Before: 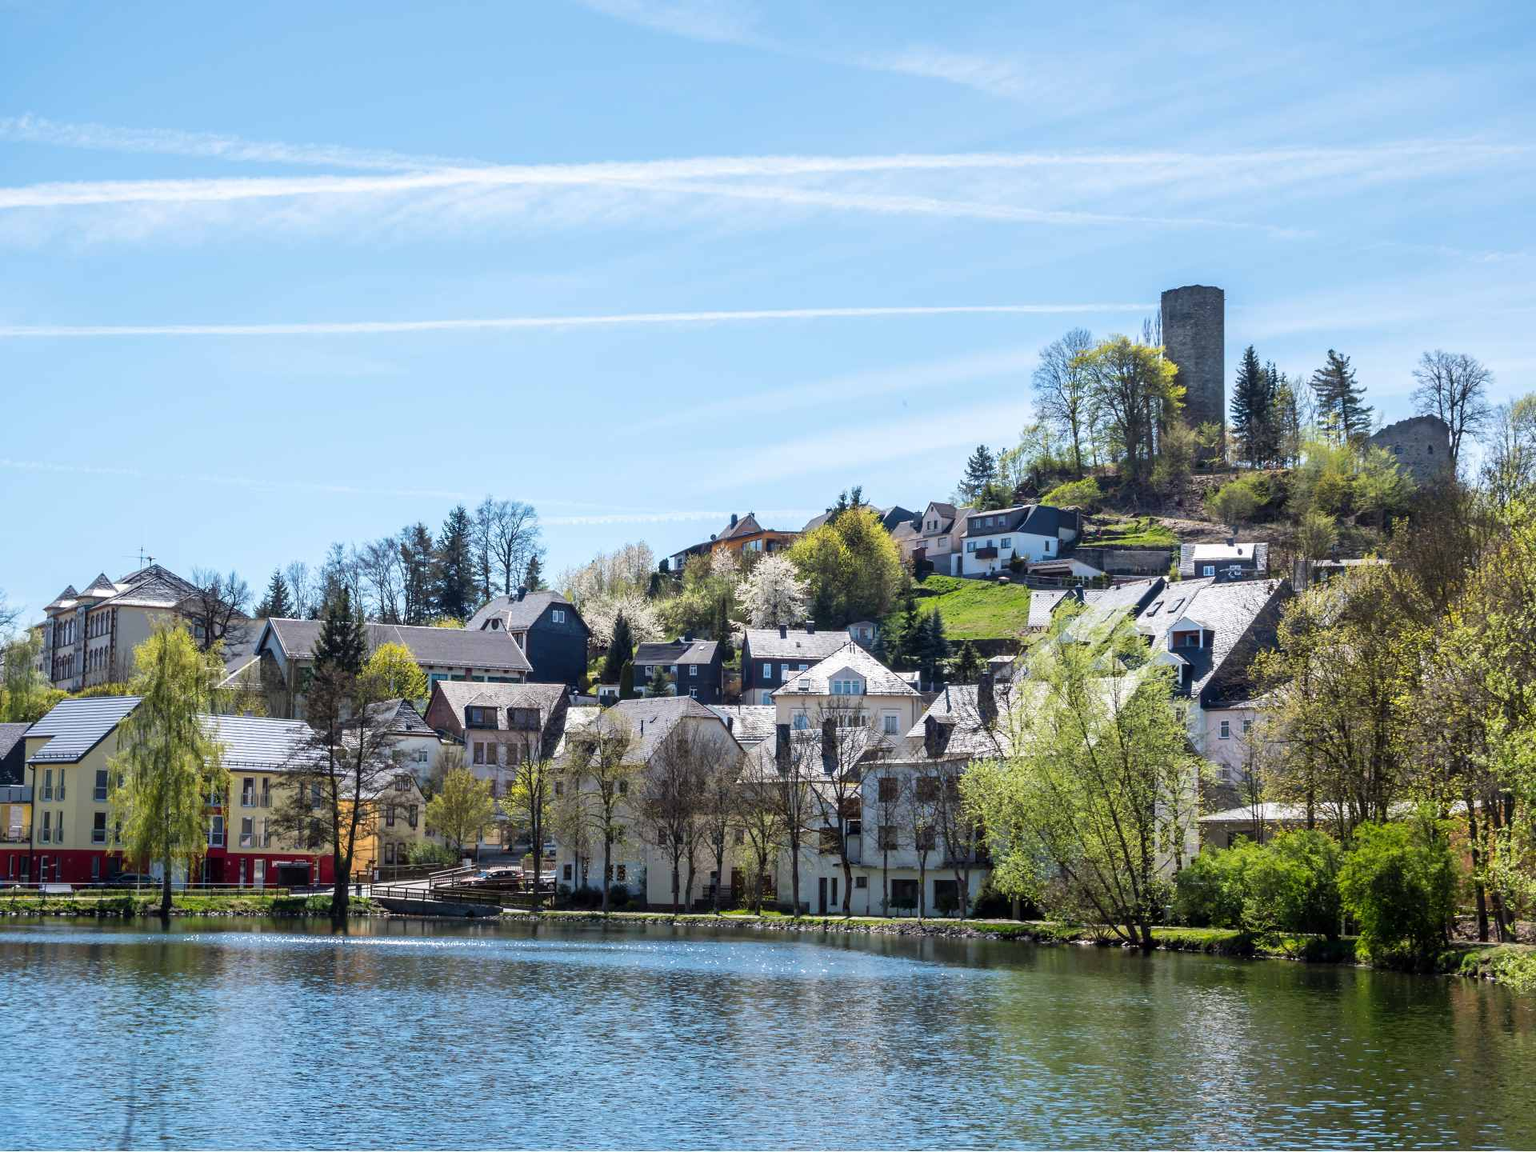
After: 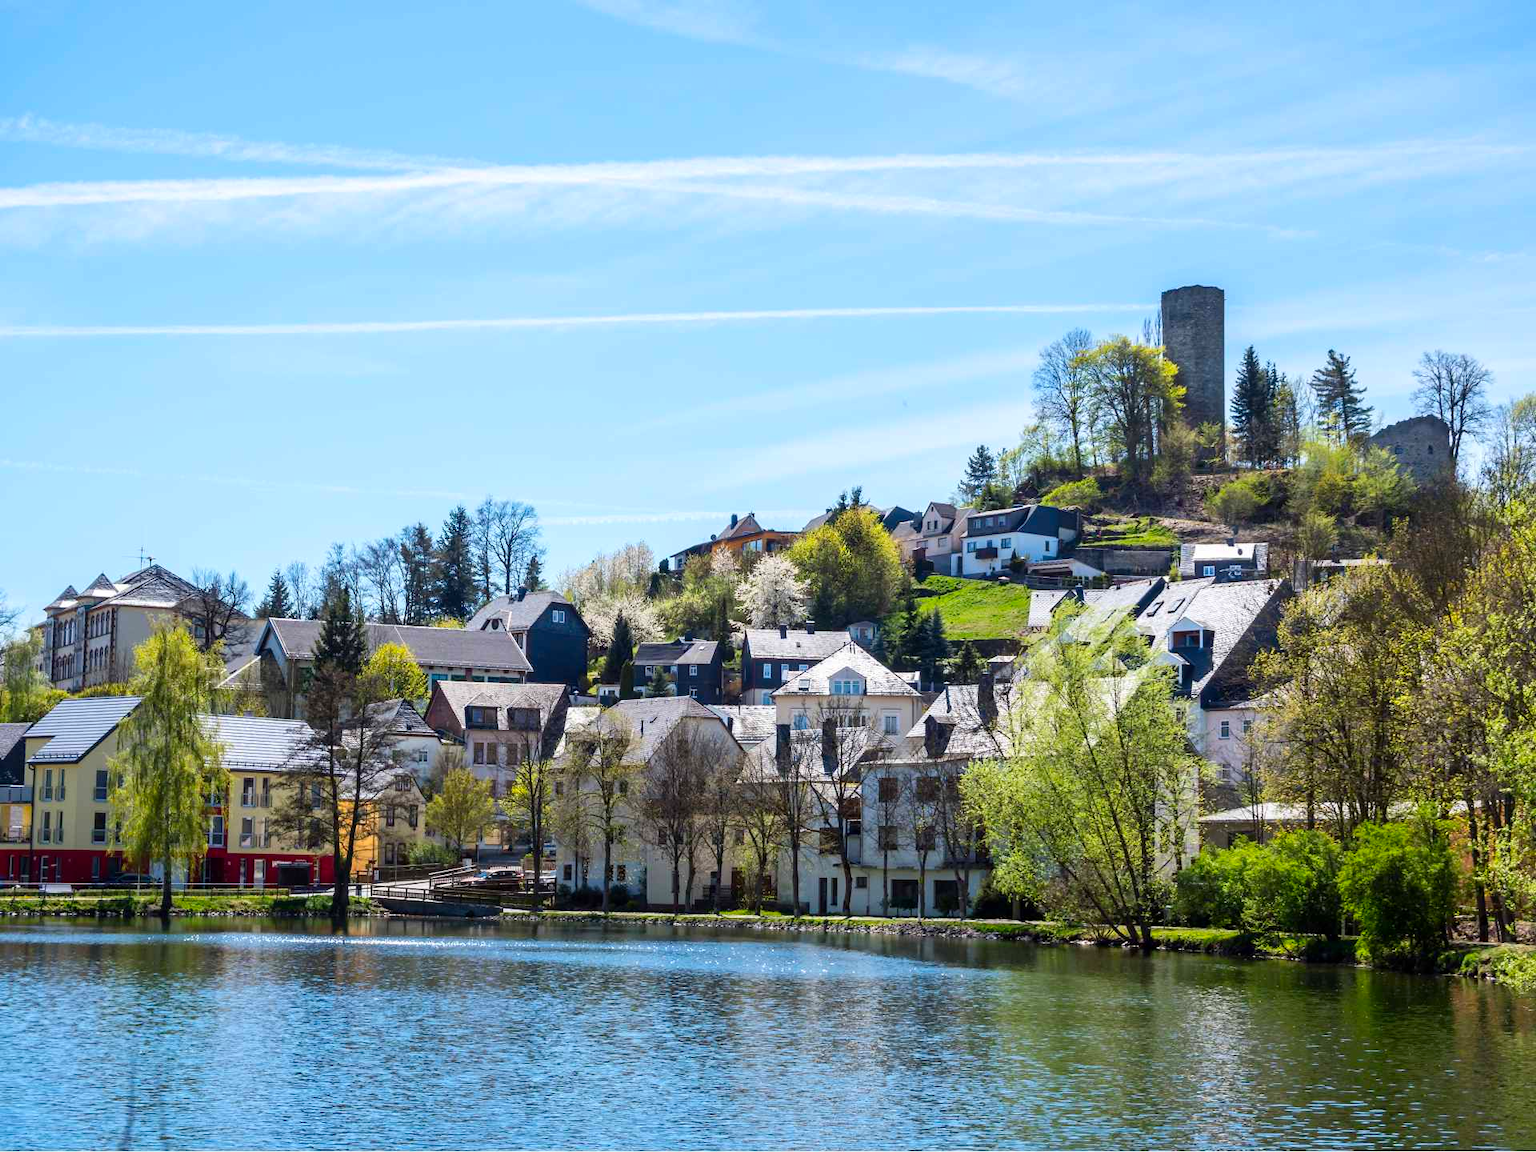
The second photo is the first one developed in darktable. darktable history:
contrast brightness saturation: contrast 0.088, saturation 0.282
